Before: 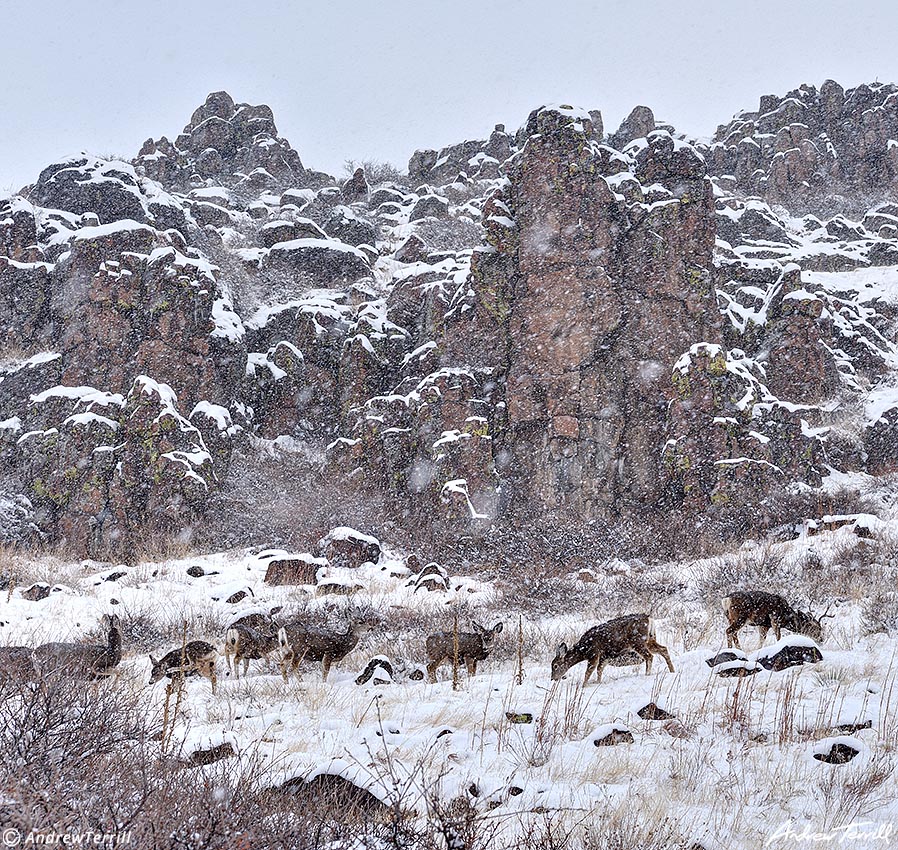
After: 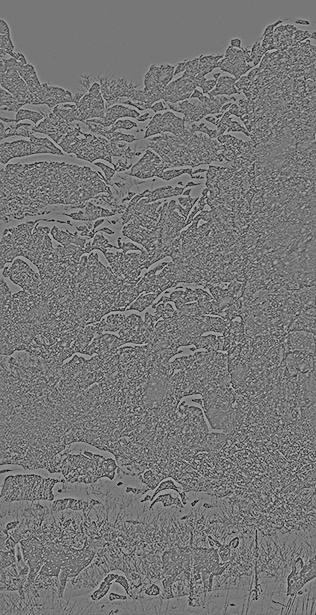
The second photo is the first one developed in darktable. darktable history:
local contrast: on, module defaults
crop and rotate: left 29.476%, top 10.214%, right 35.32%, bottom 17.333%
filmic rgb: black relative exposure -5 EV, hardness 2.88, contrast 1.2, highlights saturation mix -30%
highpass: sharpness 5.84%, contrast boost 8.44%
white balance: emerald 1
sharpen: on, module defaults
